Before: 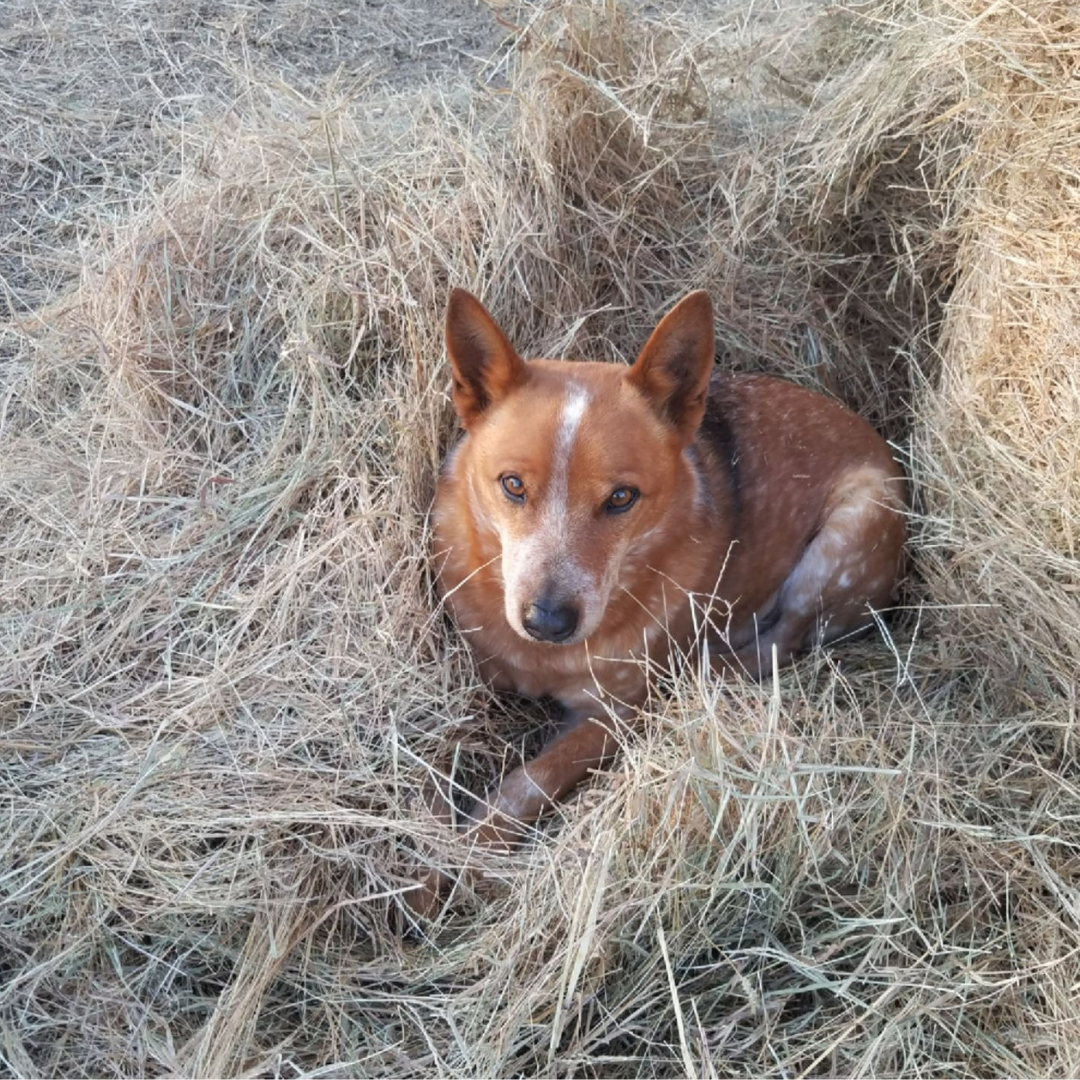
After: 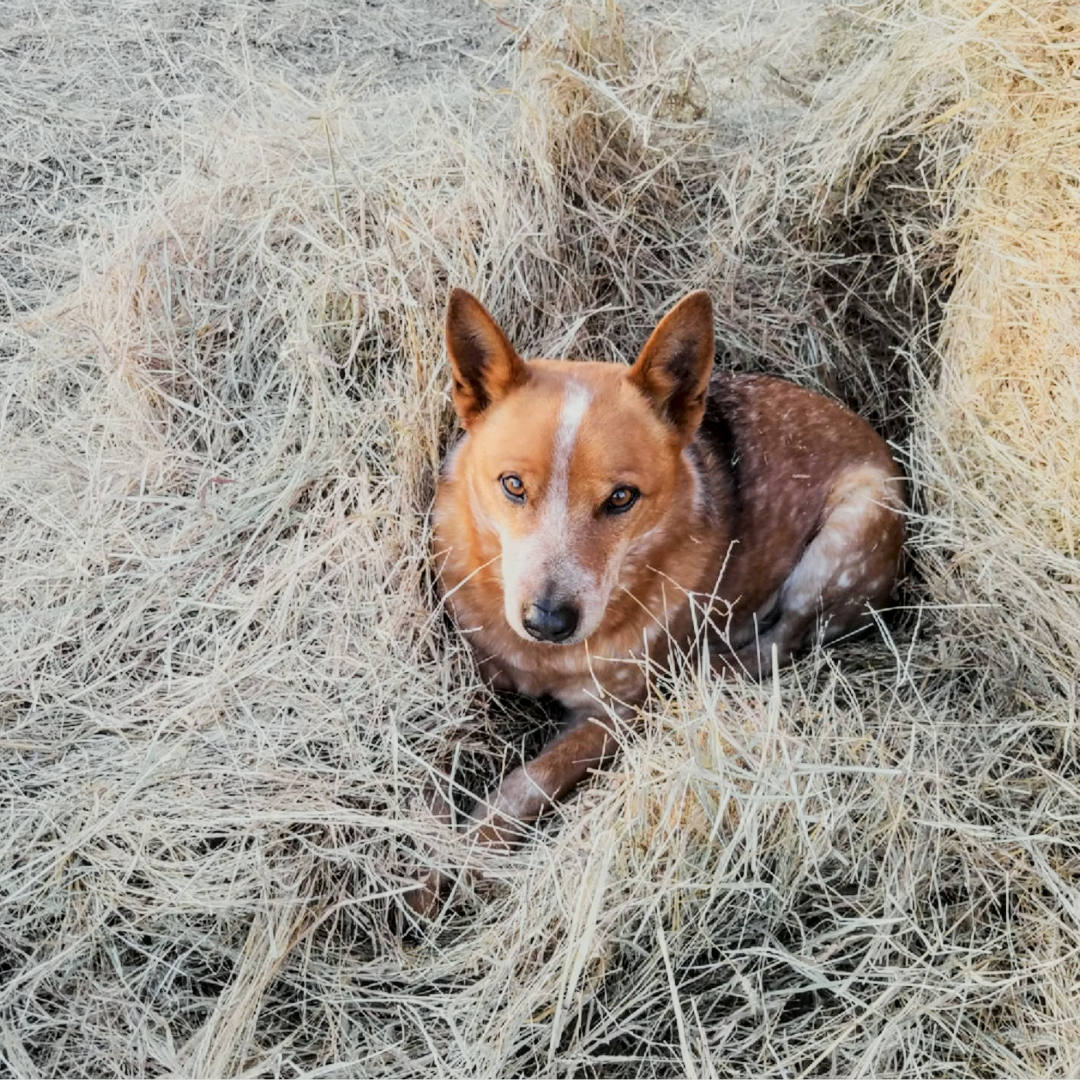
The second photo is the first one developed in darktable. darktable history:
local contrast: on, module defaults
tone curve: curves: ch0 [(0, 0.03) (0.113, 0.087) (0.207, 0.184) (0.515, 0.612) (0.712, 0.793) (1, 0.946)]; ch1 [(0, 0) (0.172, 0.123) (0.317, 0.279) (0.407, 0.401) (0.476, 0.482) (0.505, 0.499) (0.534, 0.534) (0.632, 0.645) (0.726, 0.745) (1, 1)]; ch2 [(0, 0) (0.411, 0.424) (0.476, 0.492) (0.521, 0.524) (0.541, 0.559) (0.65, 0.699) (1, 1)], color space Lab, independent channels, preserve colors none
filmic rgb: black relative exposure -7.65 EV, white relative exposure 4.56 EV, hardness 3.61
